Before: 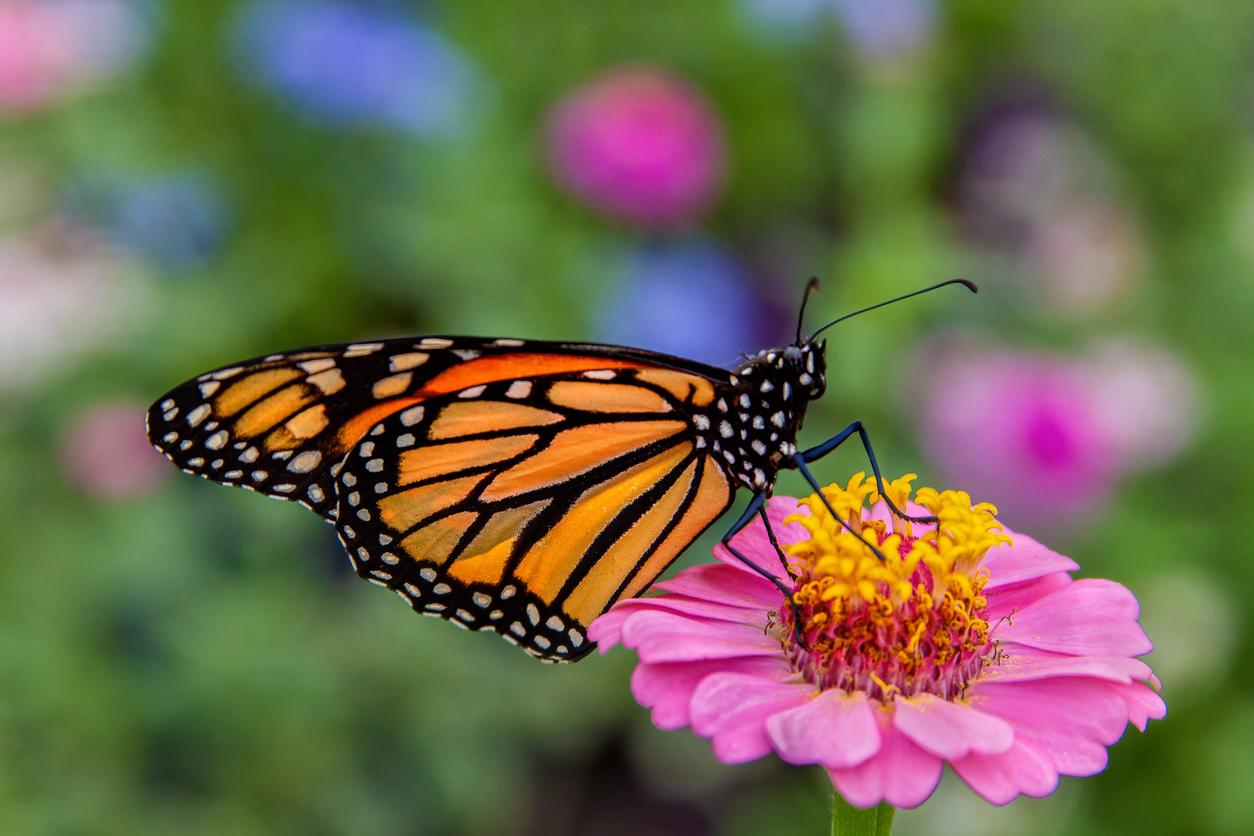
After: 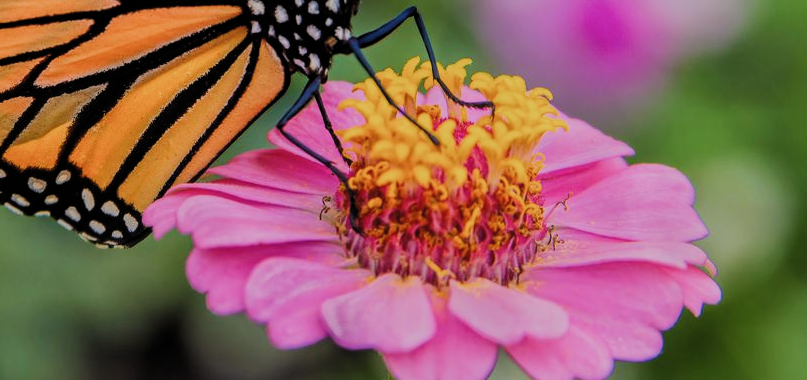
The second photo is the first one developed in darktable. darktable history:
crop and rotate: left 35.577%, top 49.716%, bottom 4.772%
filmic rgb: black relative exposure -7.65 EV, white relative exposure 4.56 EV, hardness 3.61, preserve chrominance RGB euclidean norm, color science v5 (2021), contrast in shadows safe, contrast in highlights safe
